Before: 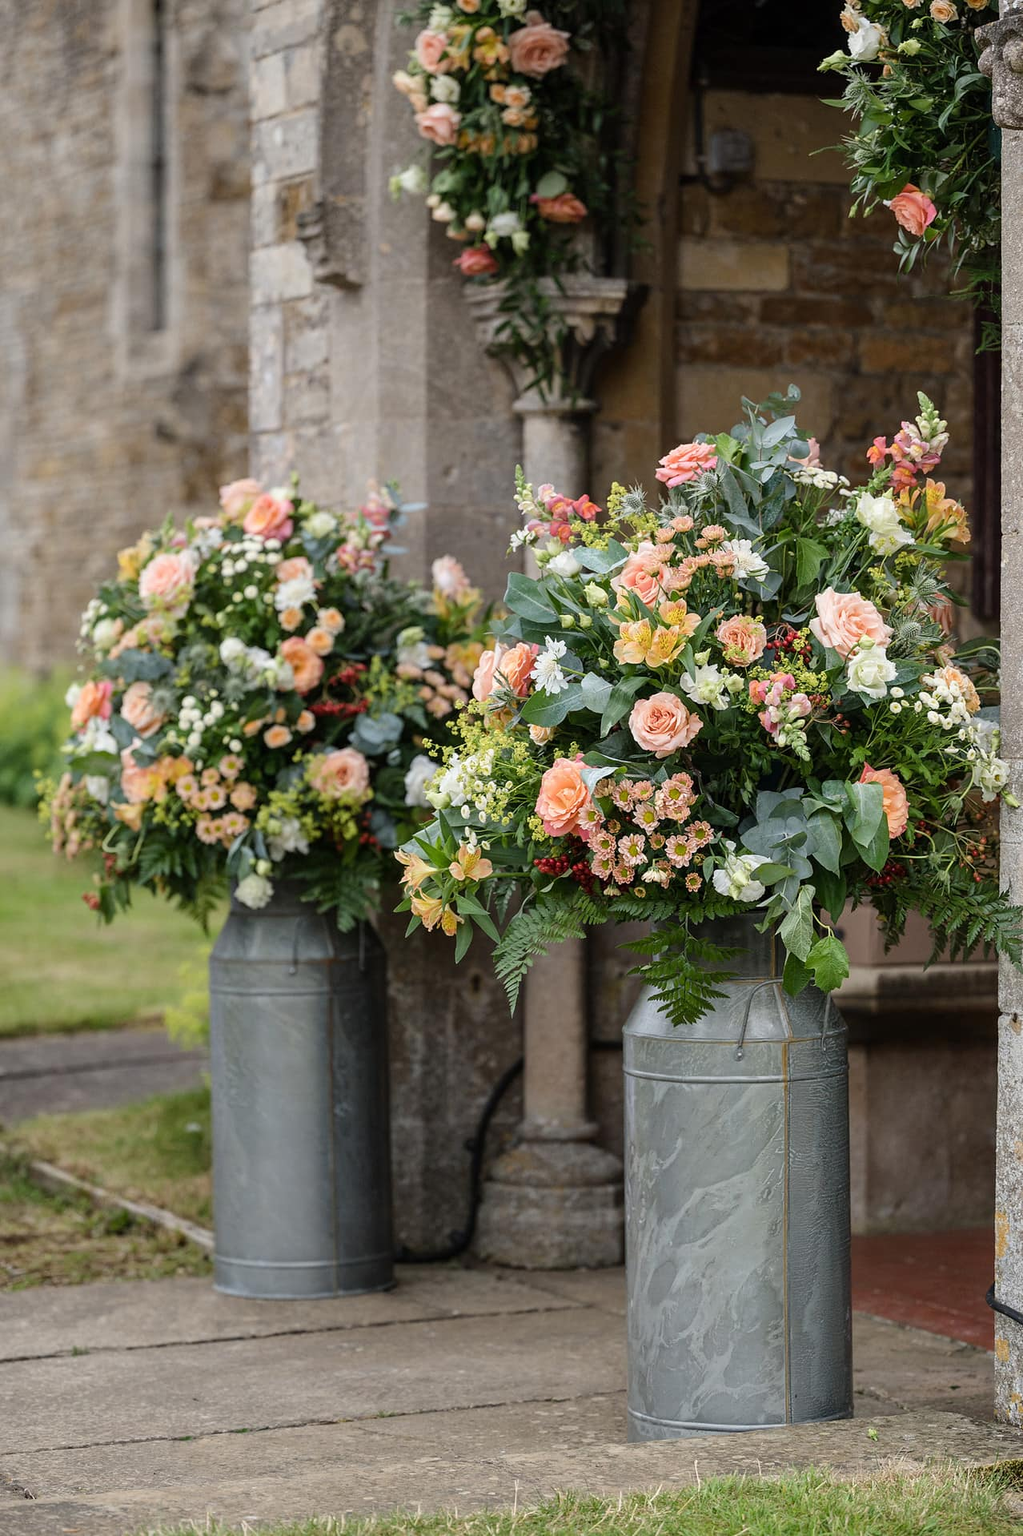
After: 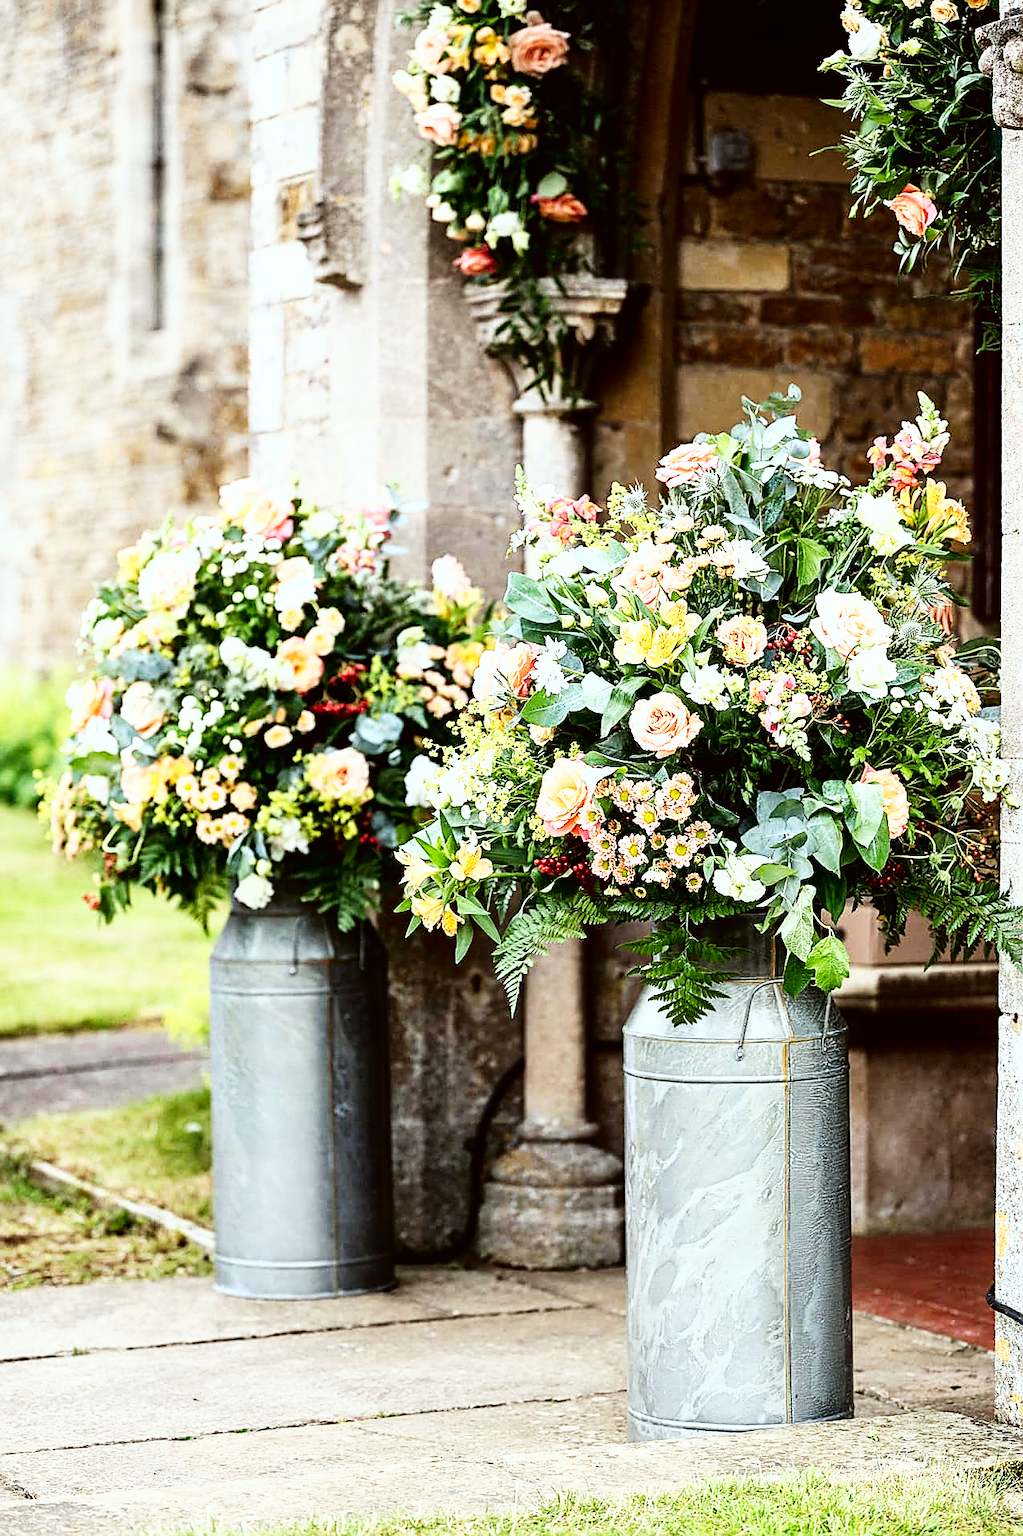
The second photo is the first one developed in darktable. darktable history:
sharpen: amount 0.598
color correction: highlights a* -2.99, highlights b* -1.97, shadows a* 2.35, shadows b* 2.74
base curve: curves: ch0 [(0, 0) (0.007, 0.004) (0.027, 0.03) (0.046, 0.07) (0.207, 0.54) (0.442, 0.872) (0.673, 0.972) (1, 1)], preserve colors none
tone curve: curves: ch0 [(0, 0) (0.003, 0.001) (0.011, 0.005) (0.025, 0.011) (0.044, 0.02) (0.069, 0.031) (0.1, 0.045) (0.136, 0.077) (0.177, 0.124) (0.224, 0.181) (0.277, 0.245) (0.335, 0.316) (0.399, 0.393) (0.468, 0.477) (0.543, 0.568) (0.623, 0.666) (0.709, 0.771) (0.801, 0.871) (0.898, 0.965) (1, 1)], color space Lab, independent channels, preserve colors none
